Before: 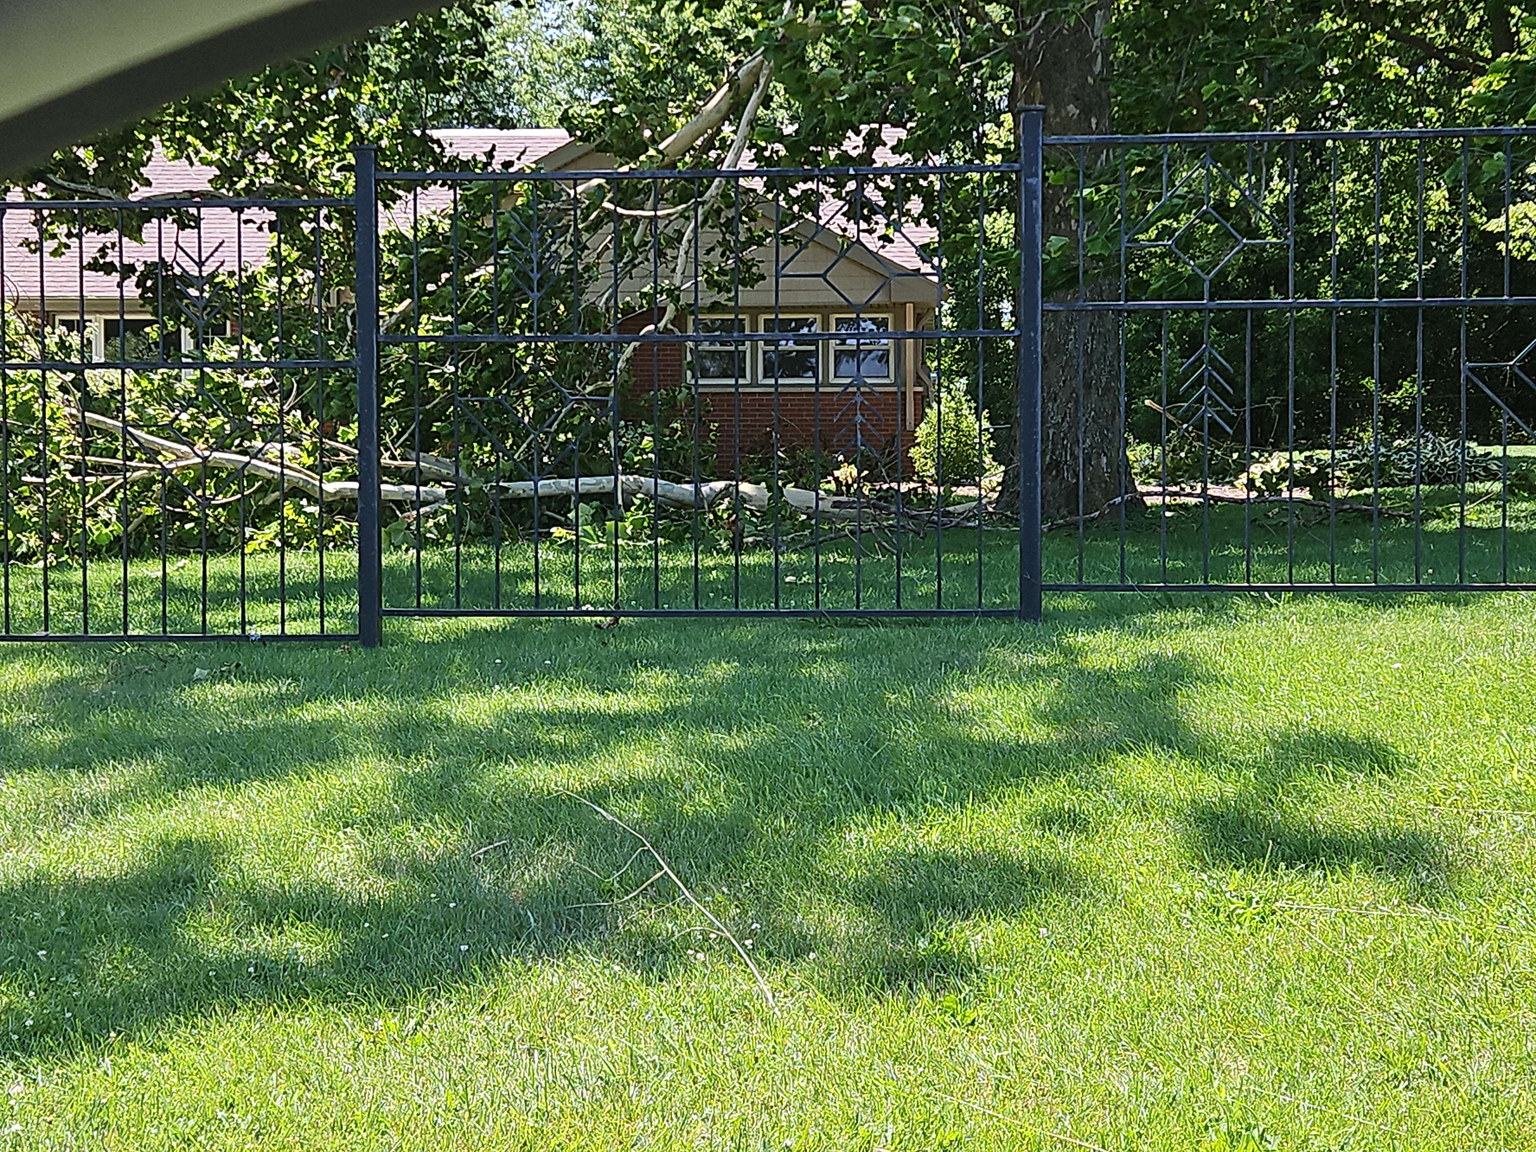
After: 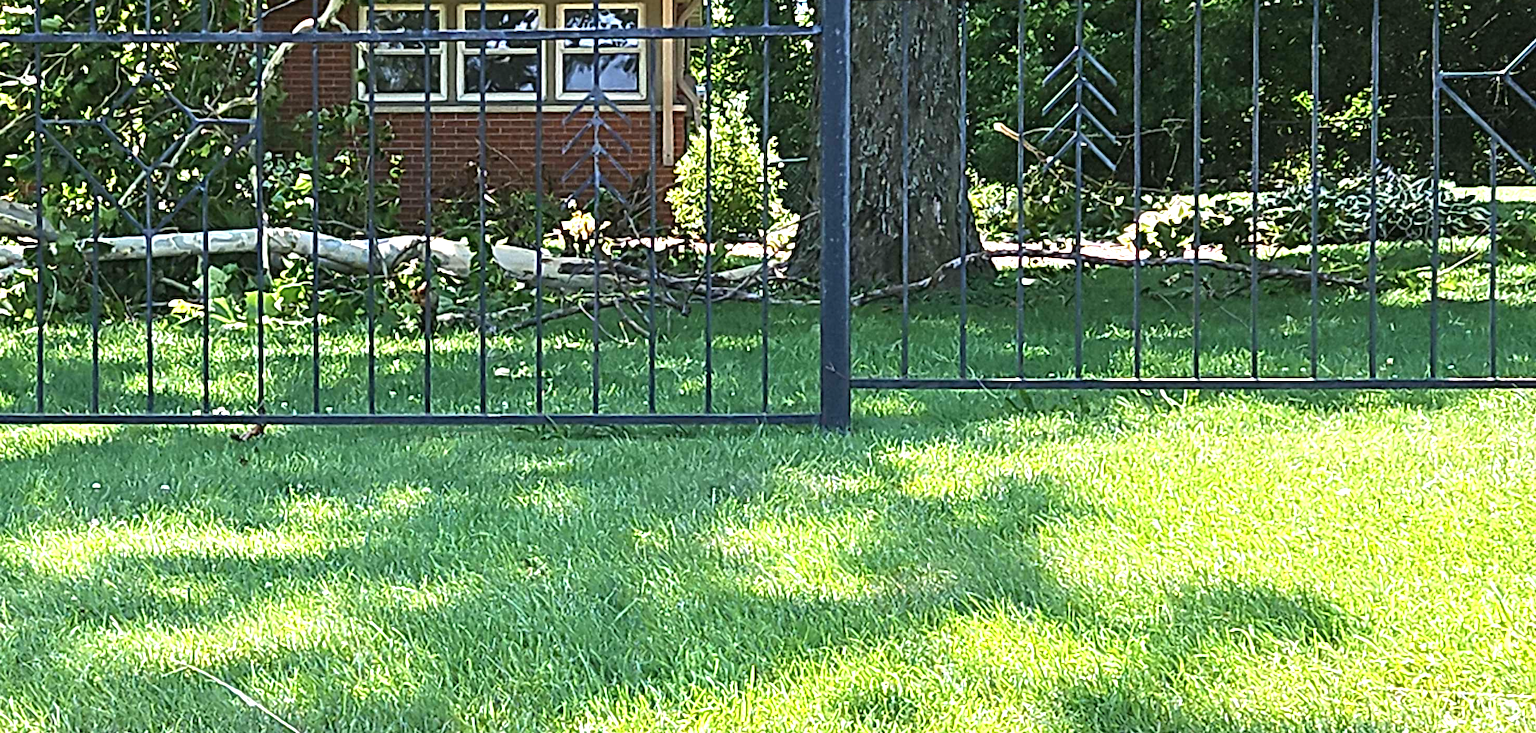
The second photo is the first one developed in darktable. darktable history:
grain: coarseness 0.81 ISO, strength 1.34%, mid-tones bias 0%
crop and rotate: left 27.938%, top 27.046%, bottom 27.046%
exposure: black level correction 0, exposure 1.1 EV, compensate exposure bias true, compensate highlight preservation false
